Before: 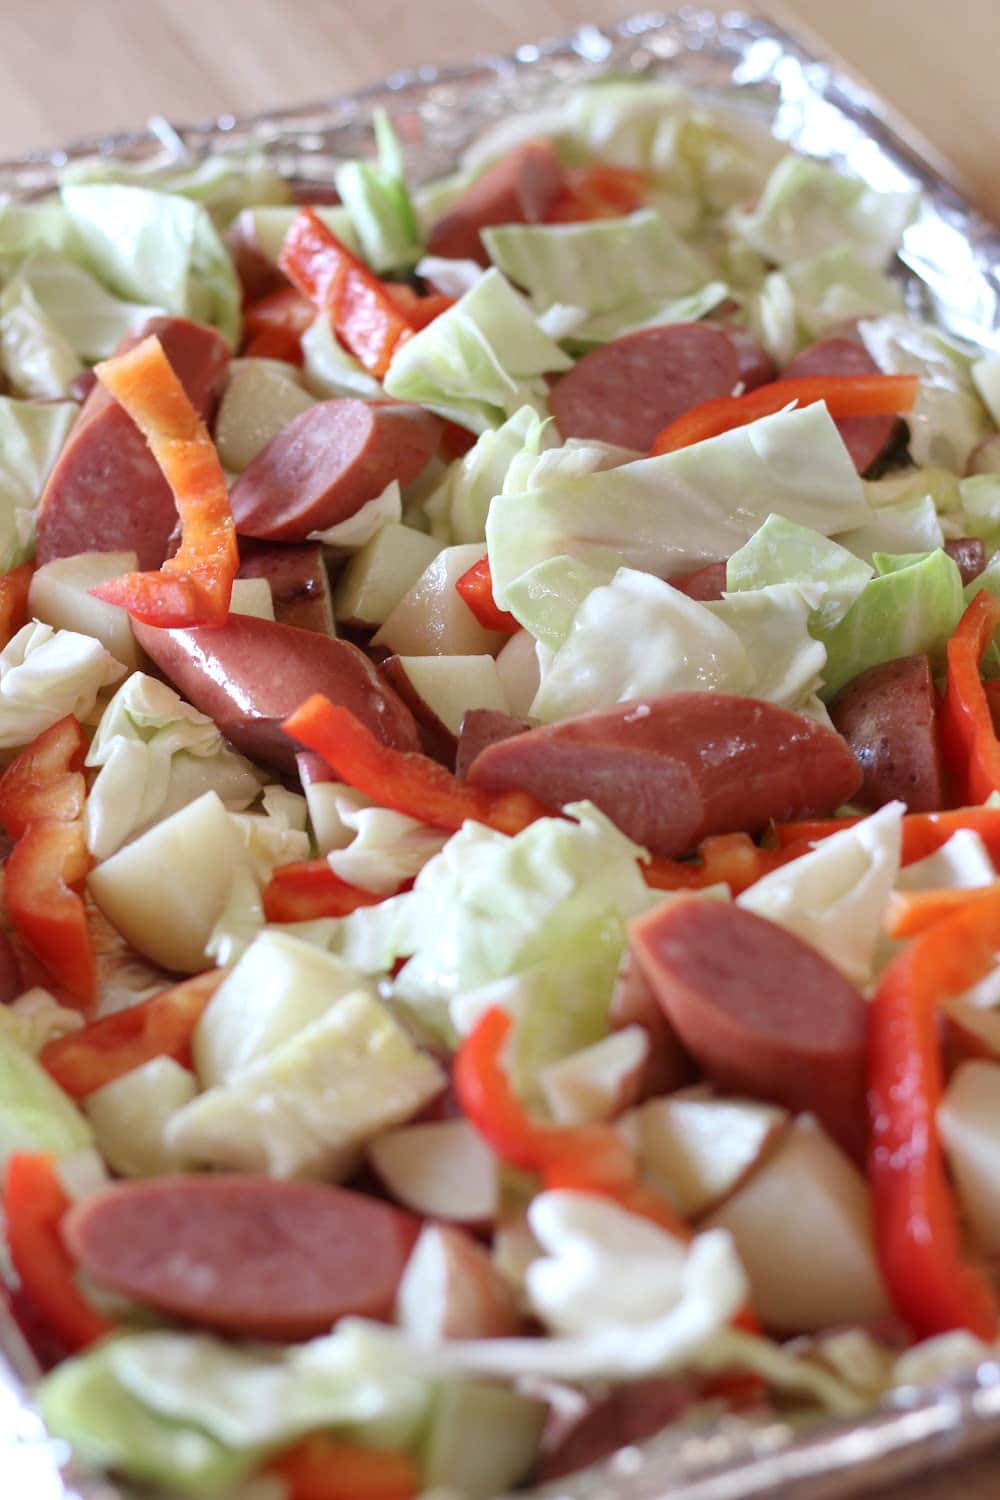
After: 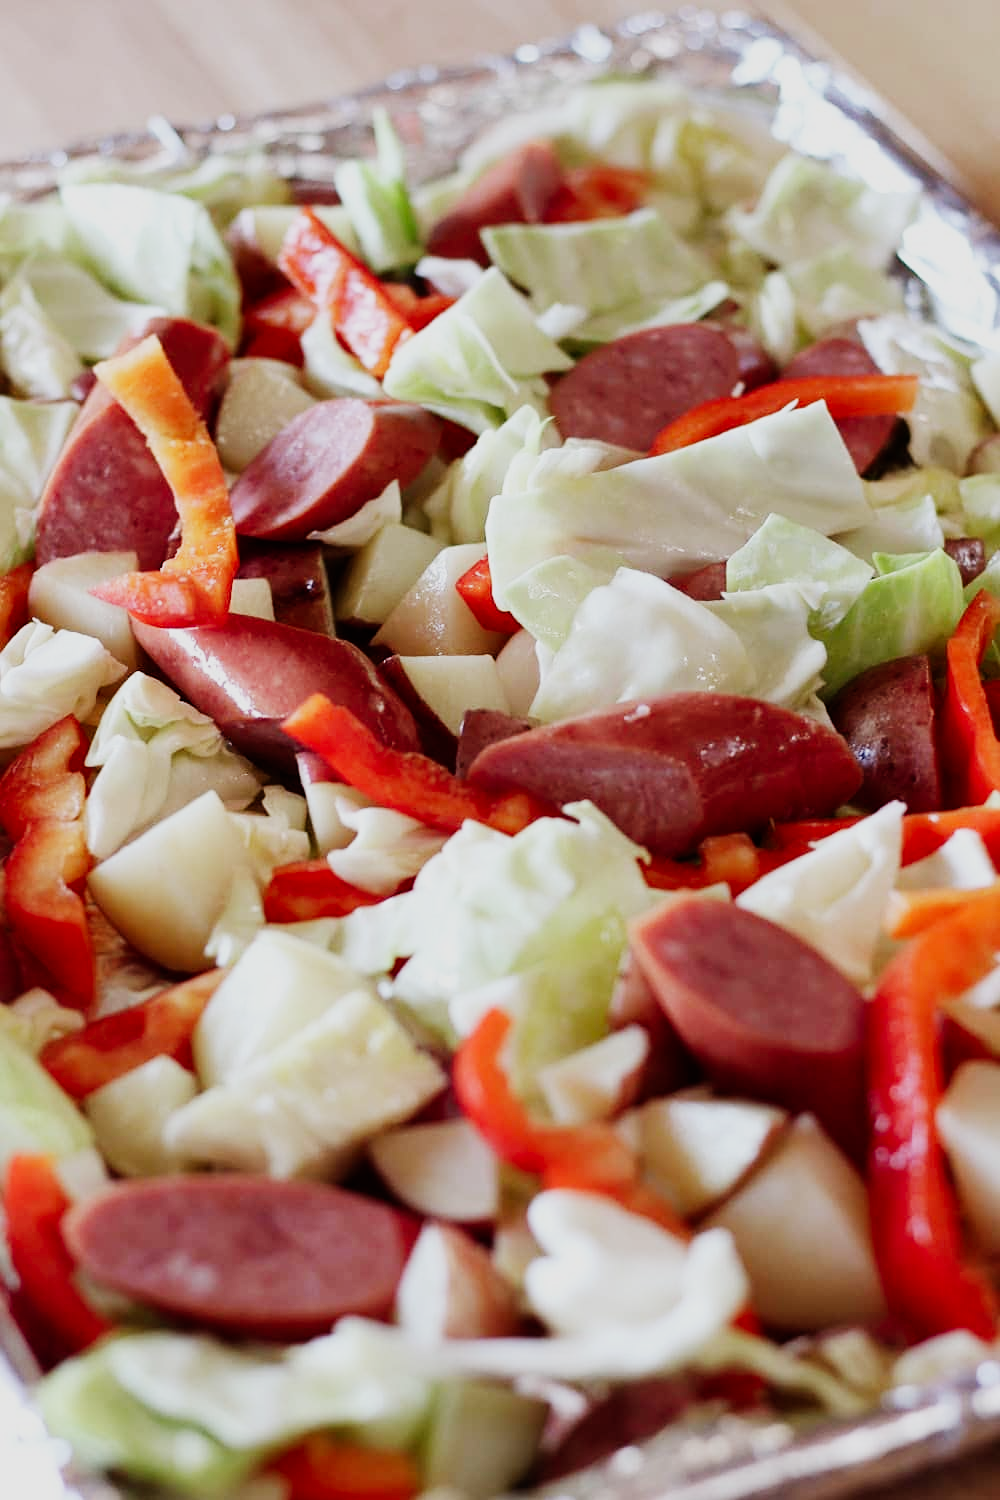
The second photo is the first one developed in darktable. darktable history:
sharpen: amount 0.2
sigmoid: contrast 1.8, skew -0.2, preserve hue 0%, red attenuation 0.1, red rotation 0.035, green attenuation 0.1, green rotation -0.017, blue attenuation 0.15, blue rotation -0.052, base primaries Rec2020
